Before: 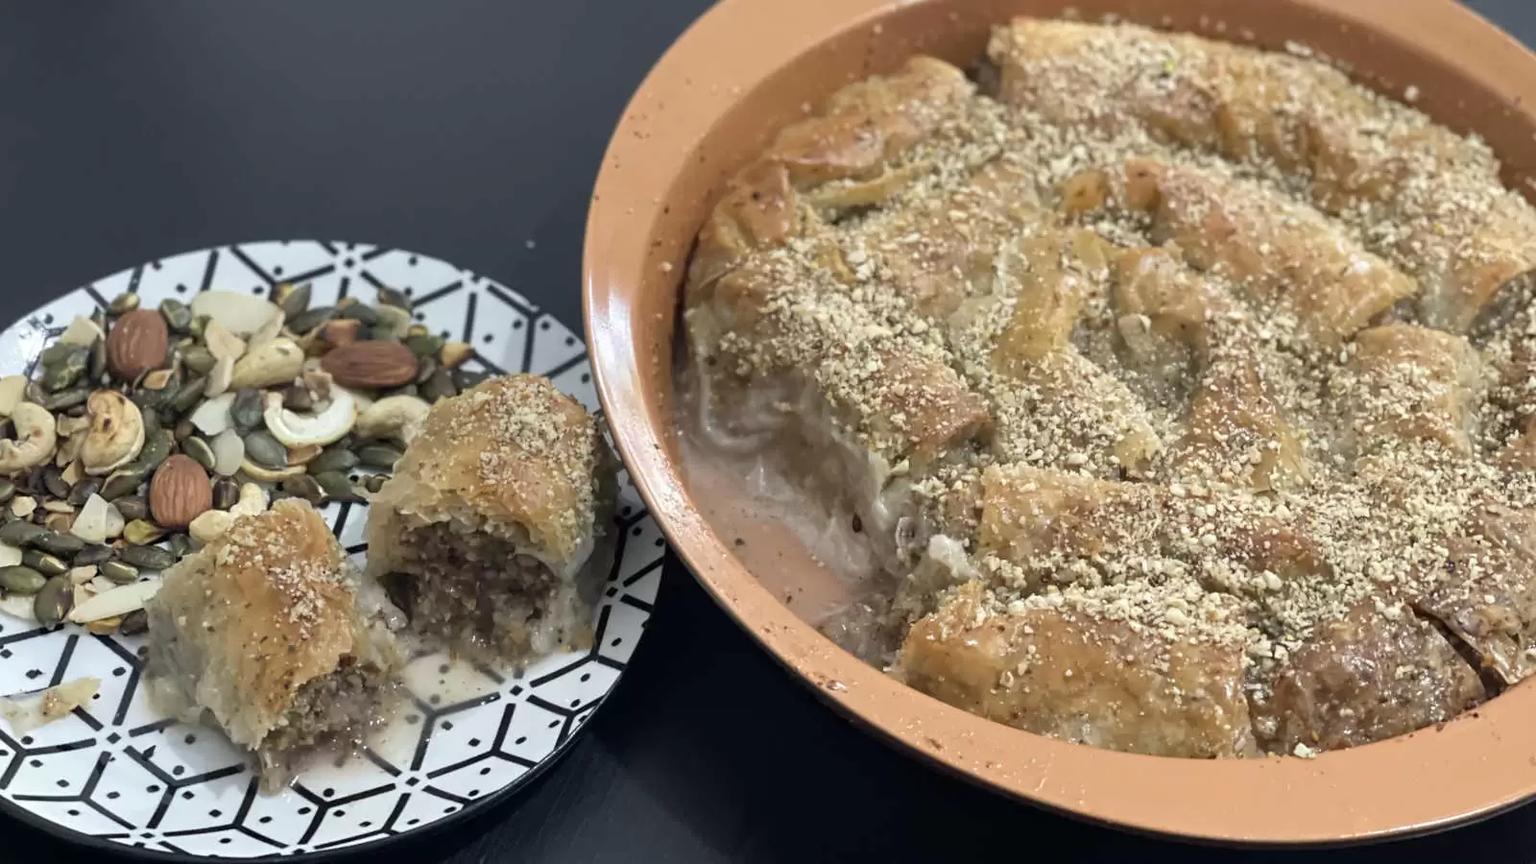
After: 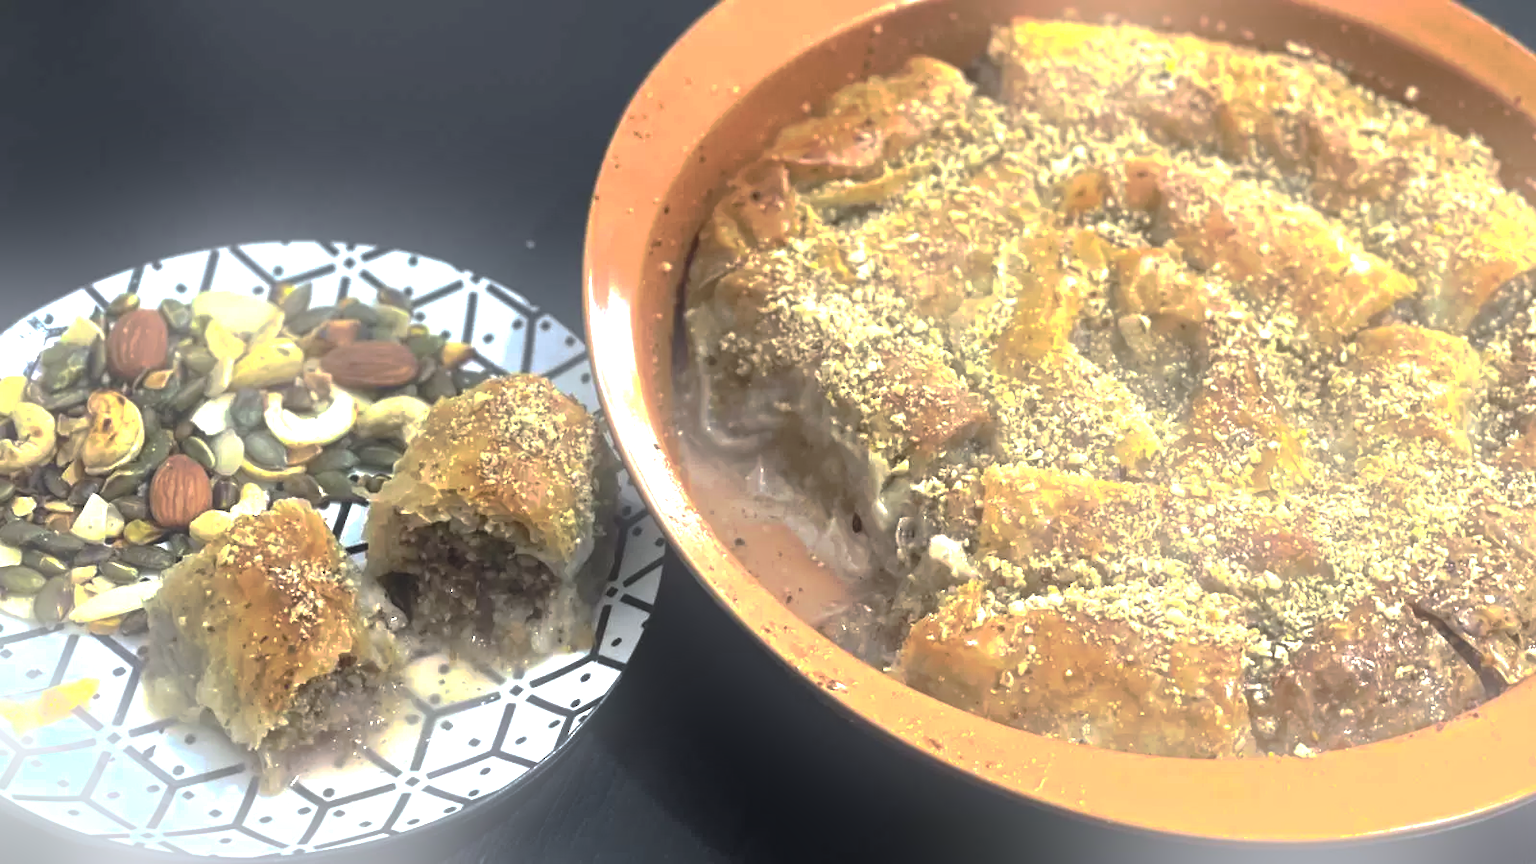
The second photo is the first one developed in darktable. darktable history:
tone curve: curves: ch0 [(0, 0) (0.003, 0.029) (0.011, 0.034) (0.025, 0.044) (0.044, 0.057) (0.069, 0.07) (0.1, 0.084) (0.136, 0.104) (0.177, 0.127) (0.224, 0.156) (0.277, 0.192) (0.335, 0.236) (0.399, 0.284) (0.468, 0.339) (0.543, 0.393) (0.623, 0.454) (0.709, 0.541) (0.801, 0.65) (0.898, 0.766) (1, 1)], preserve colors none
exposure: black level correction 0, exposure 1 EV, compensate exposure bias true, compensate highlight preservation false
bloom: size 15%, threshold 97%, strength 7%
